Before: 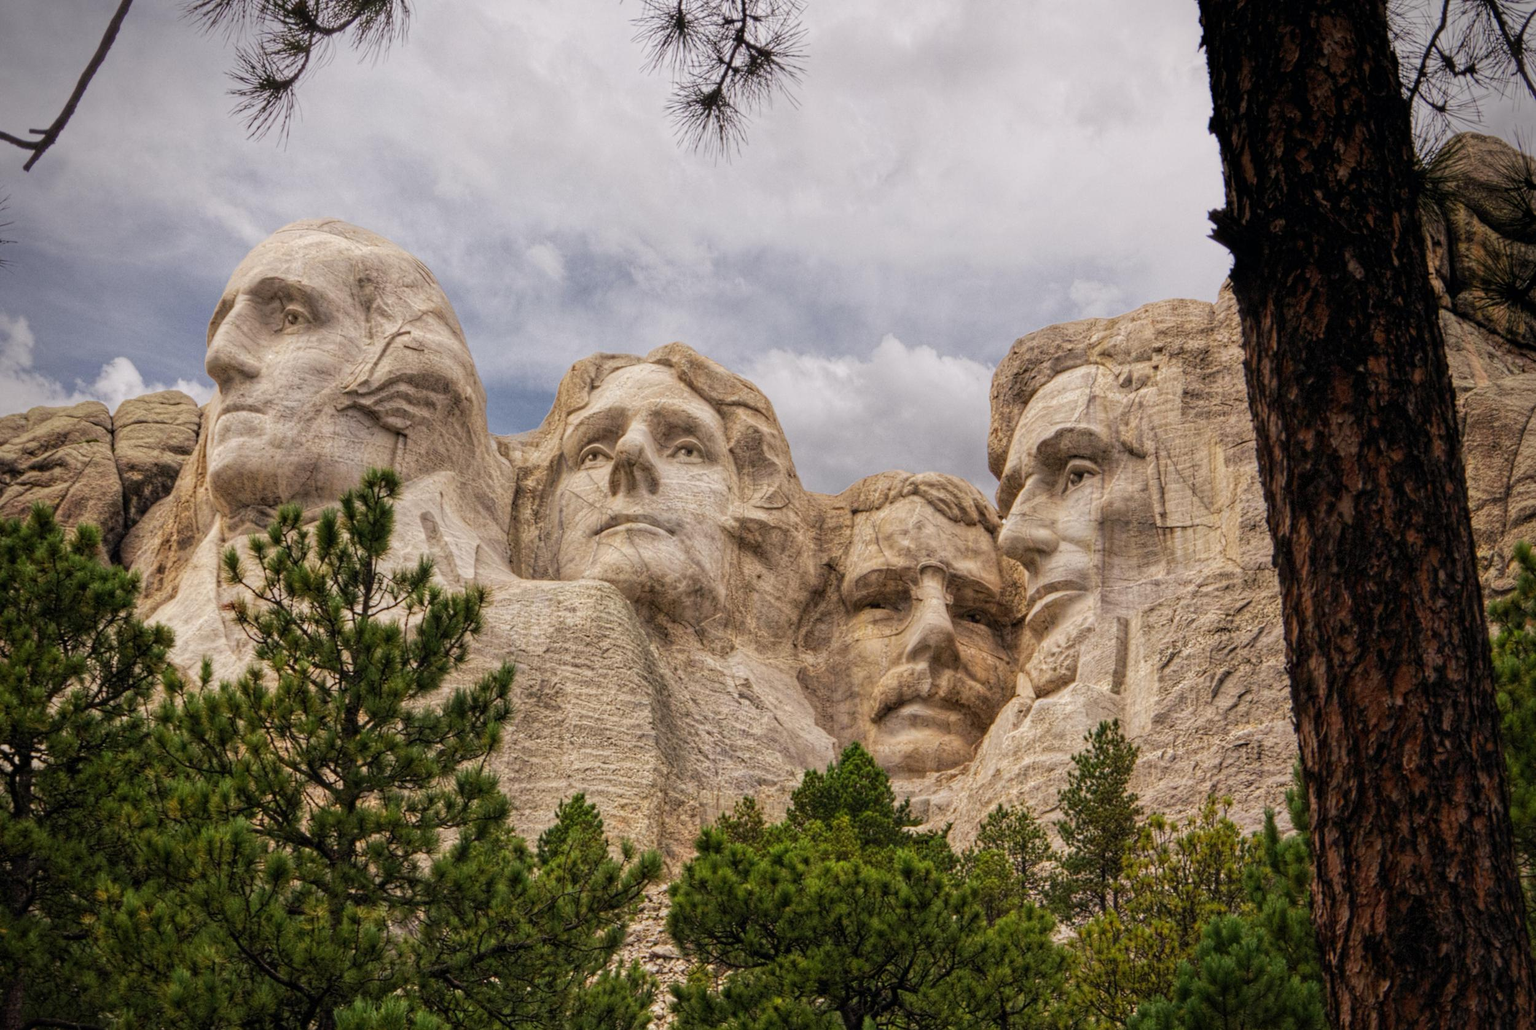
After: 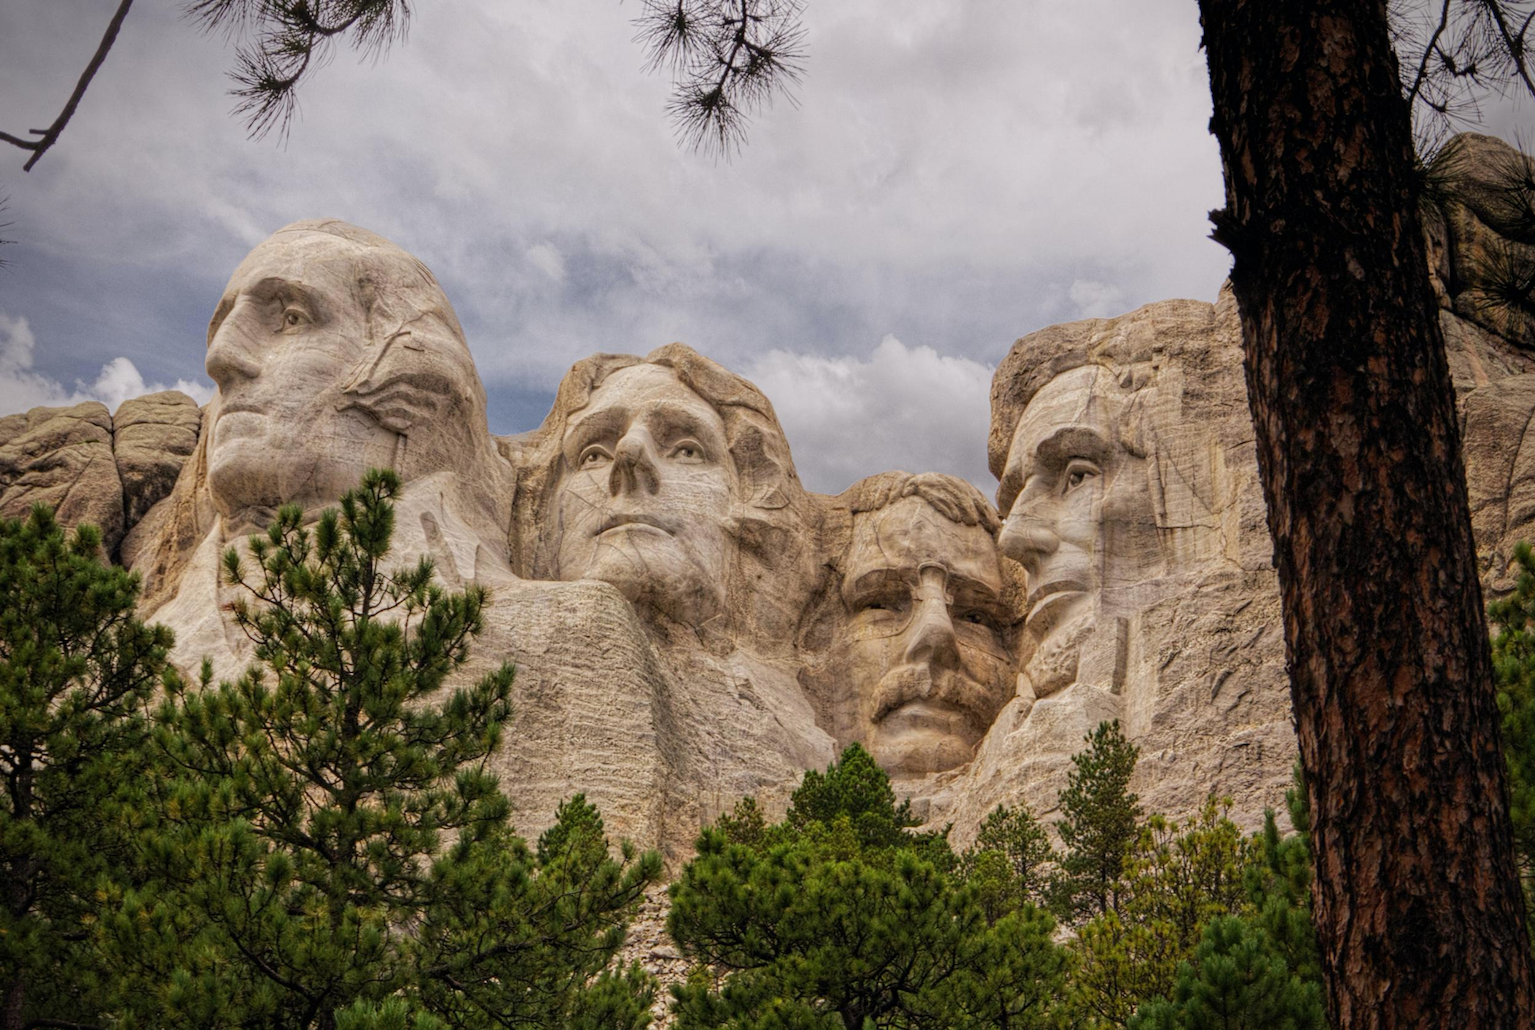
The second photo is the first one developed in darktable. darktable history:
exposure: exposure -0.116 EV, compensate exposure bias true, compensate highlight preservation false
